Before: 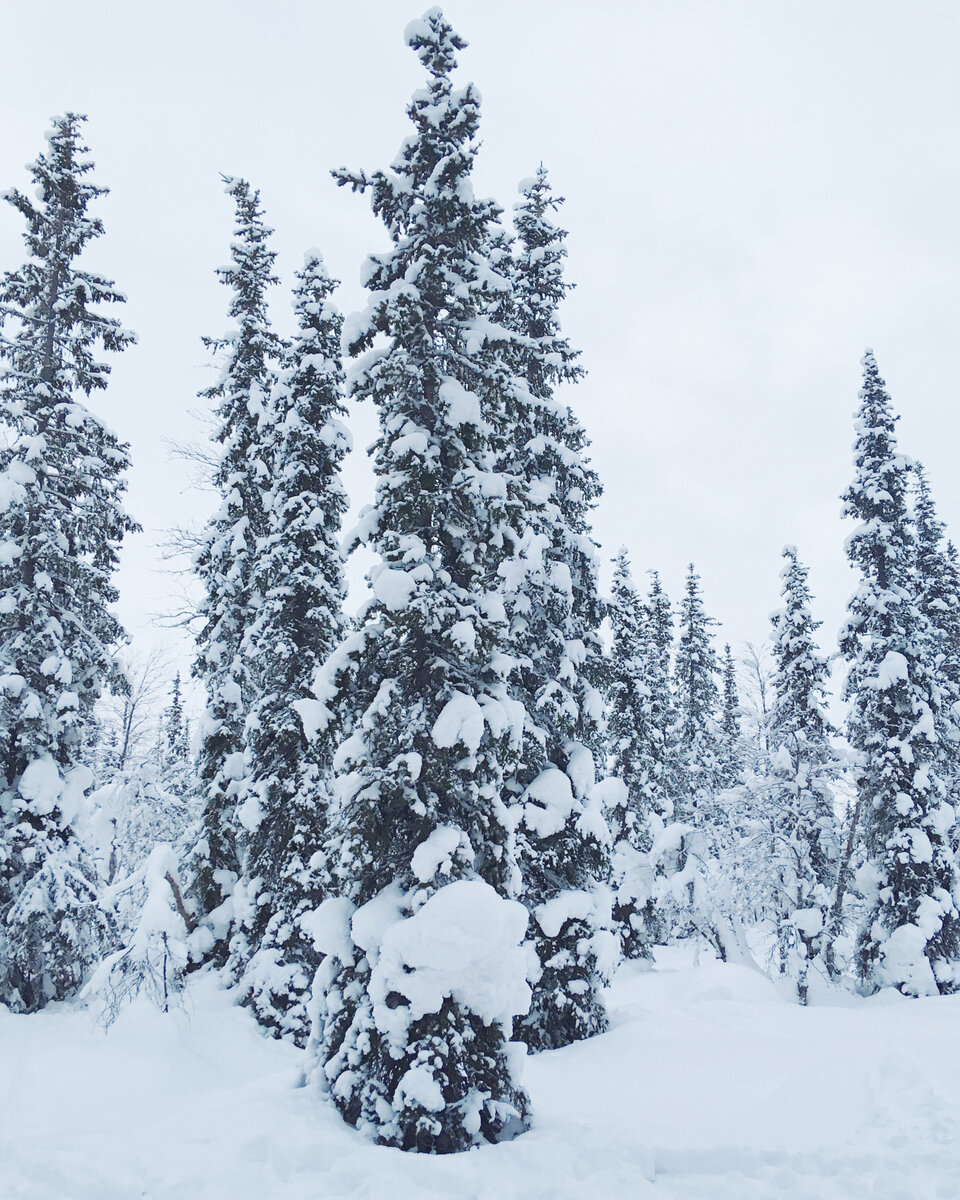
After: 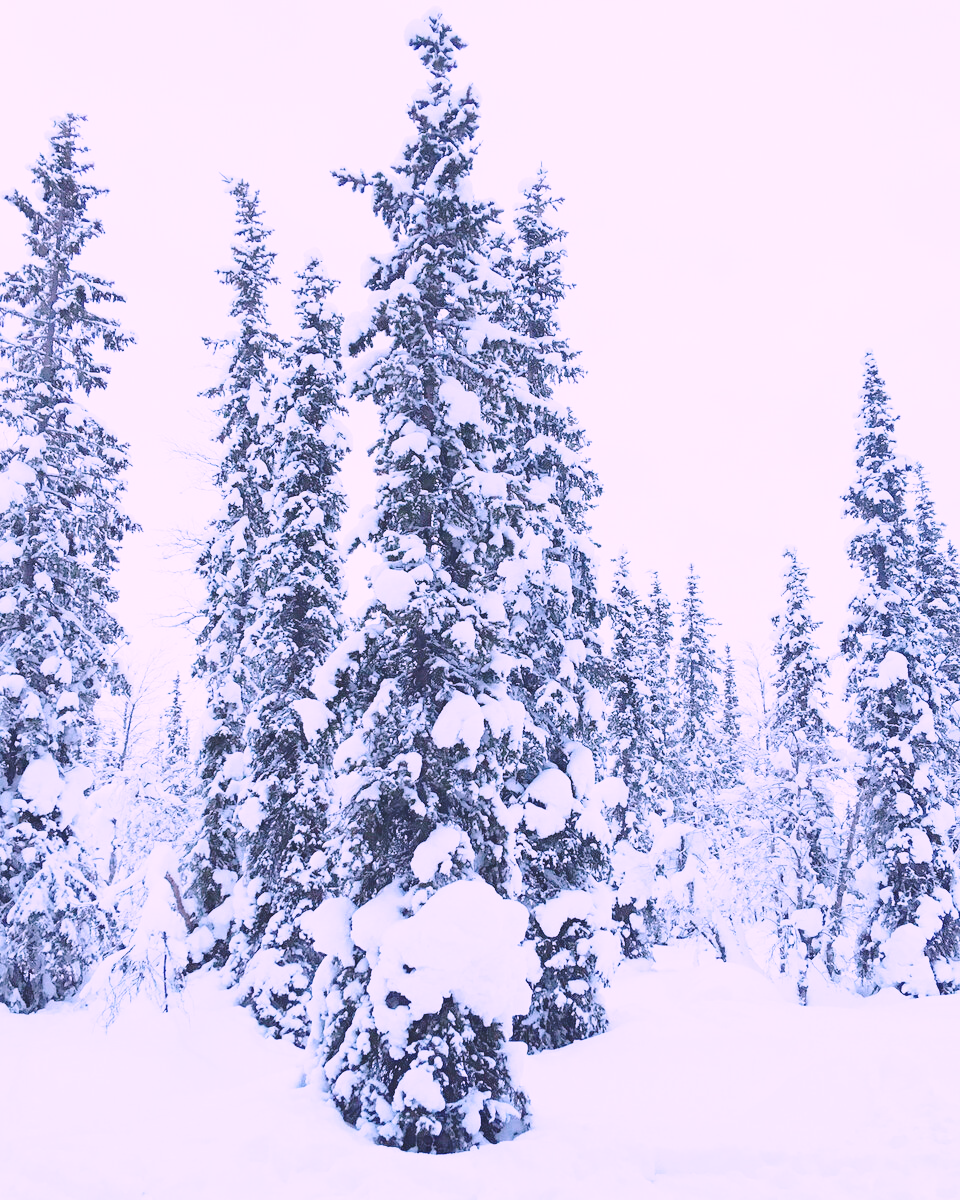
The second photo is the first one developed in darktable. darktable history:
base curve: curves: ch0 [(0, 0) (0.028, 0.03) (0.121, 0.232) (0.46, 0.748) (0.859, 0.968) (1, 1)], preserve colors none
tone curve: curves: ch0 [(0, 0.068) (1, 0.961)], preserve colors none
tone equalizer: -8 EV -1.86 EV, -7 EV -1.2 EV, -6 EV -1.61 EV
levels: levels [0, 0.492, 0.984]
color correction: highlights a* 15.21, highlights b* -24.44
